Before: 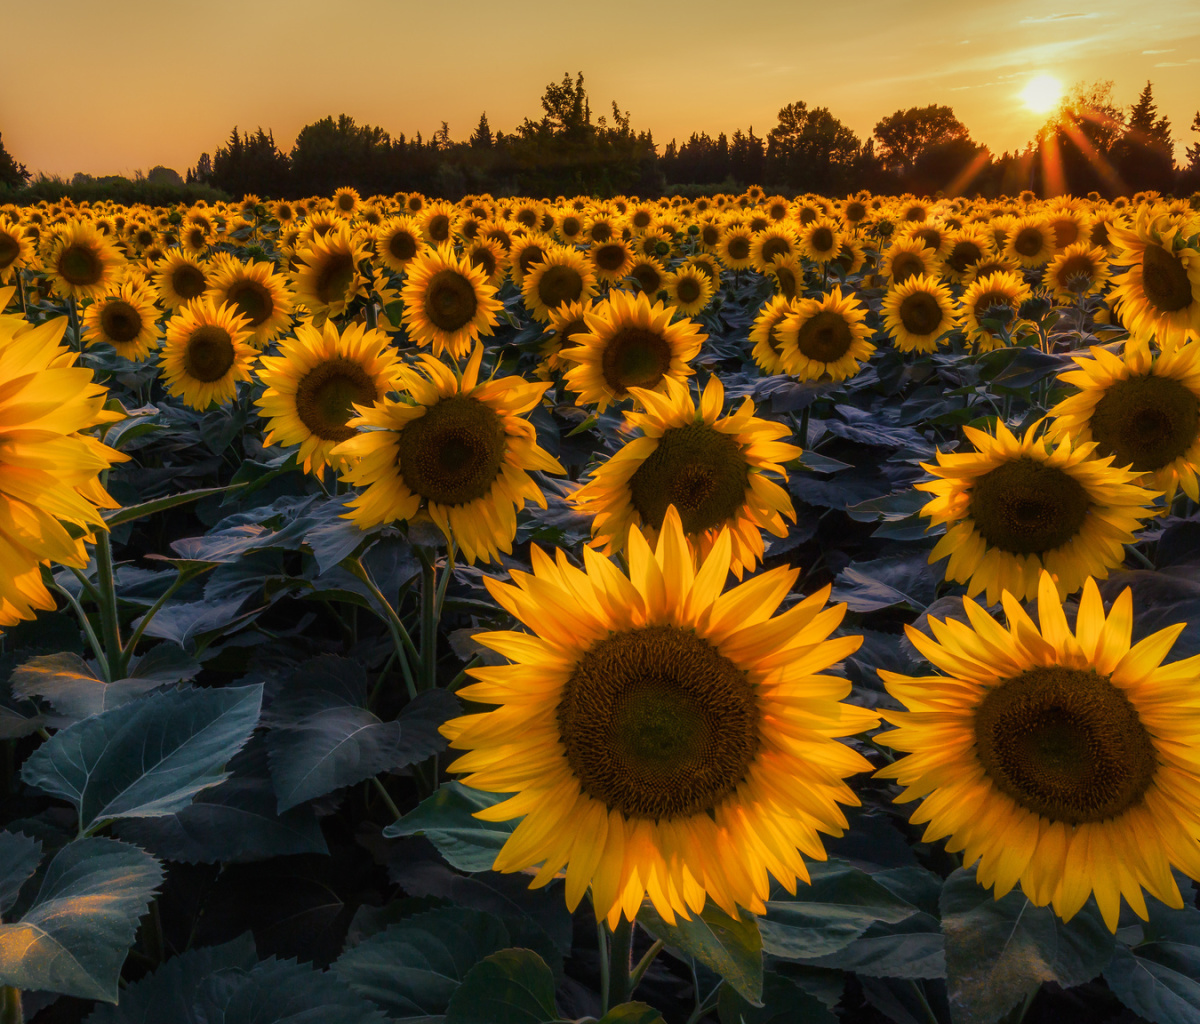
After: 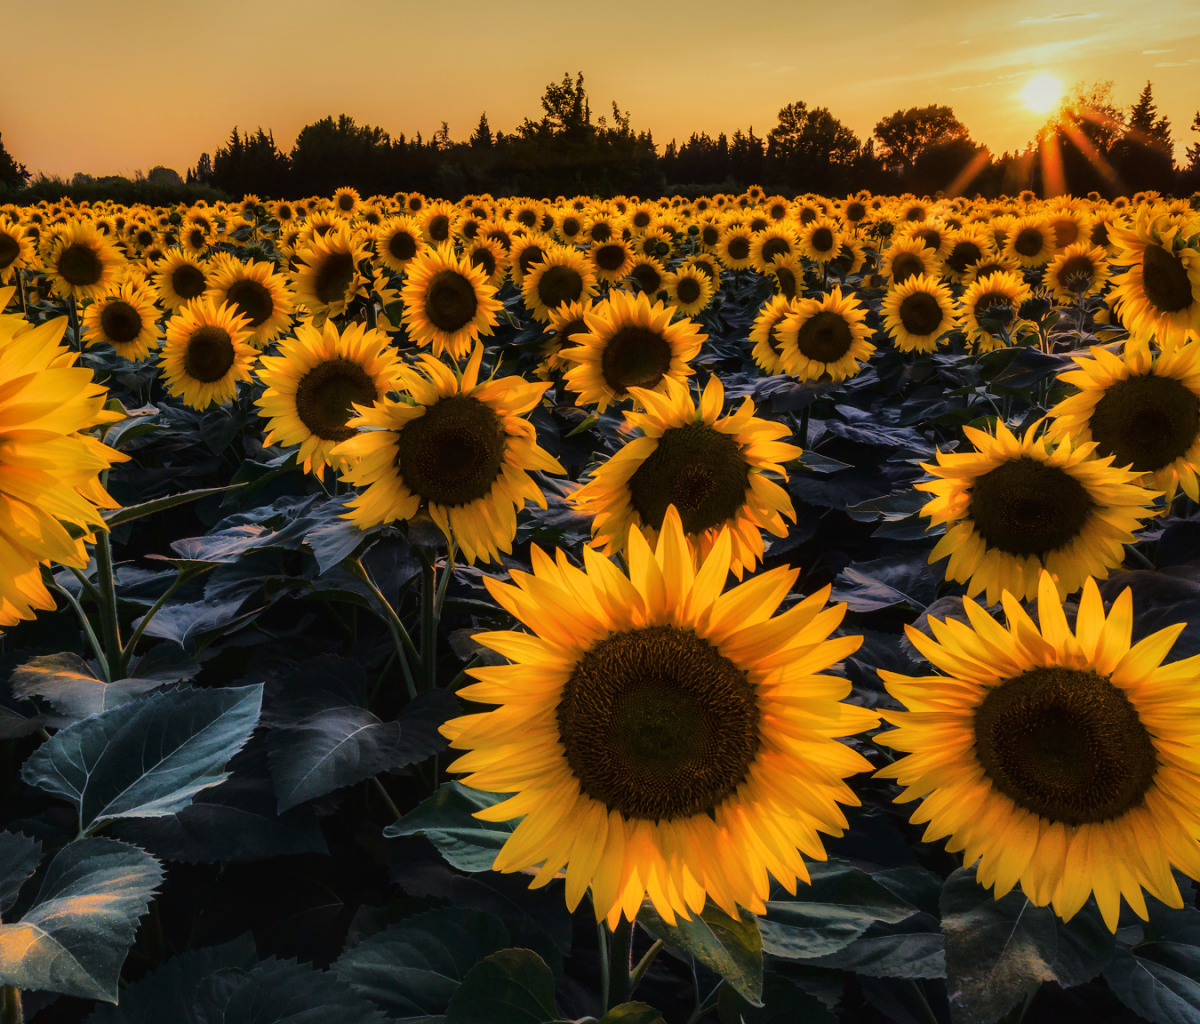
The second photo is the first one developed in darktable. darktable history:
tone curve: curves: ch0 [(0, 0.009) (0.105, 0.054) (0.195, 0.132) (0.289, 0.278) (0.384, 0.391) (0.513, 0.53) (0.66, 0.667) (0.895, 0.863) (1, 0.919)]; ch1 [(0, 0) (0.161, 0.092) (0.35, 0.33) (0.403, 0.395) (0.456, 0.469) (0.502, 0.499) (0.519, 0.514) (0.576, 0.584) (0.642, 0.658) (0.701, 0.742) (1, 0.942)]; ch2 [(0, 0) (0.371, 0.362) (0.437, 0.437) (0.501, 0.5) (0.53, 0.528) (0.569, 0.564) (0.619, 0.58) (0.883, 0.752) (1, 0.929)], color space Lab, linked channels, preserve colors none
tone equalizer: on, module defaults
shadows and highlights: shadows 37.67, highlights -27.23, soften with gaussian
